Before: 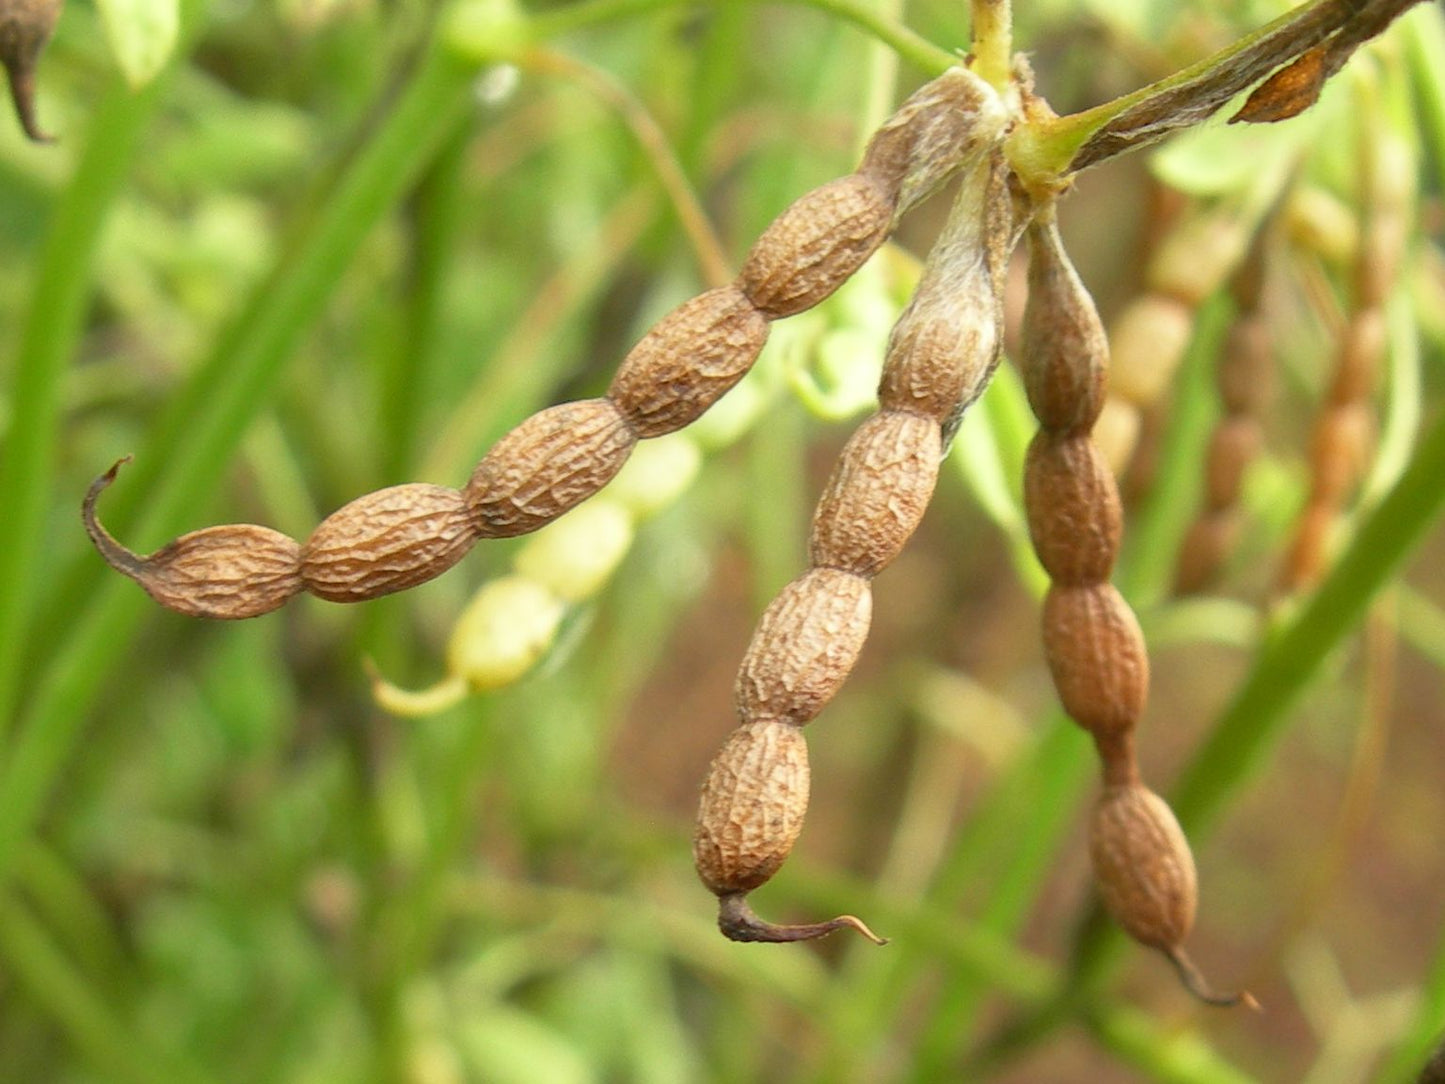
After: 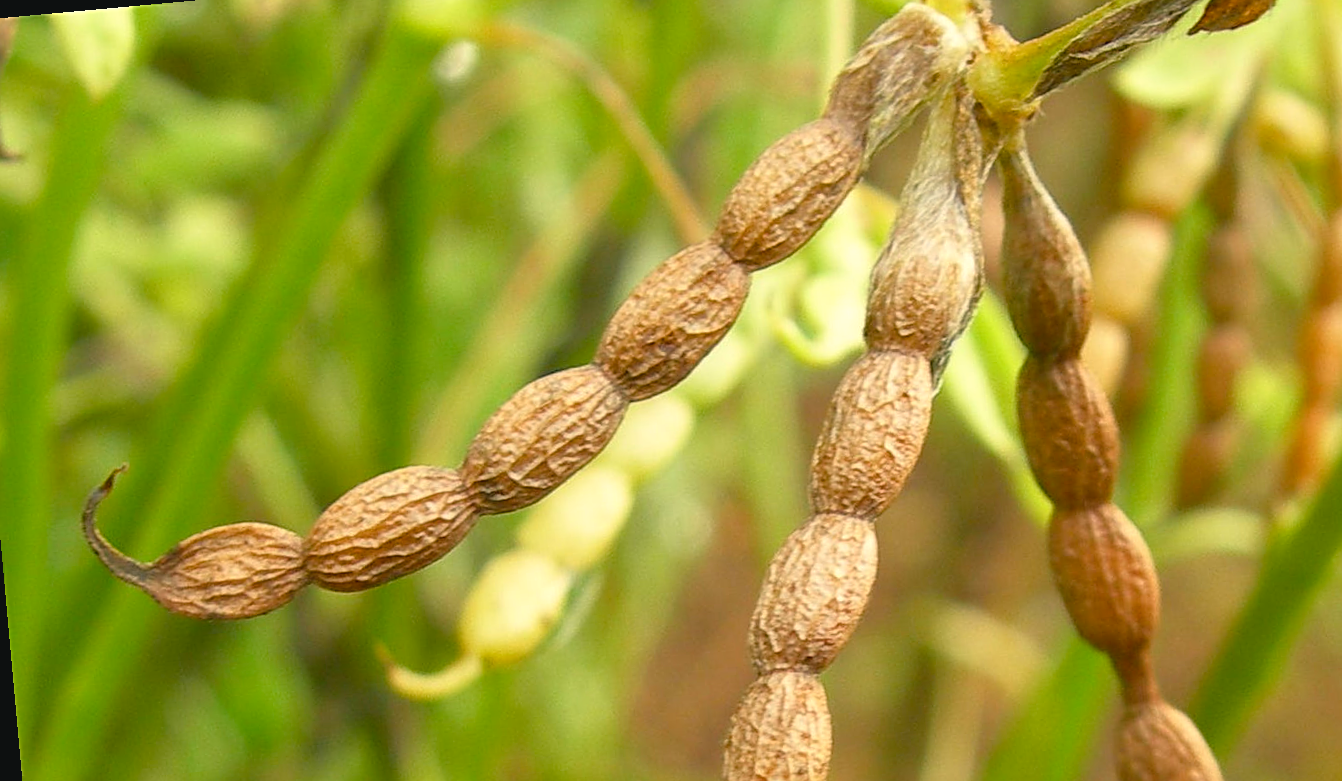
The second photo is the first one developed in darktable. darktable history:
sharpen: on, module defaults
color balance rgb: shadows lift › chroma 2%, shadows lift › hue 219.6°, power › hue 313.2°, highlights gain › chroma 3%, highlights gain › hue 75.6°, global offset › luminance 0.5%, perceptual saturation grading › global saturation 15.33%, perceptual saturation grading › highlights -19.33%, perceptual saturation grading › shadows 20%, global vibrance 20%
crop: left 3.015%, top 8.969%, right 9.647%, bottom 26.457%
rotate and perspective: rotation -5.2°, automatic cropping off
